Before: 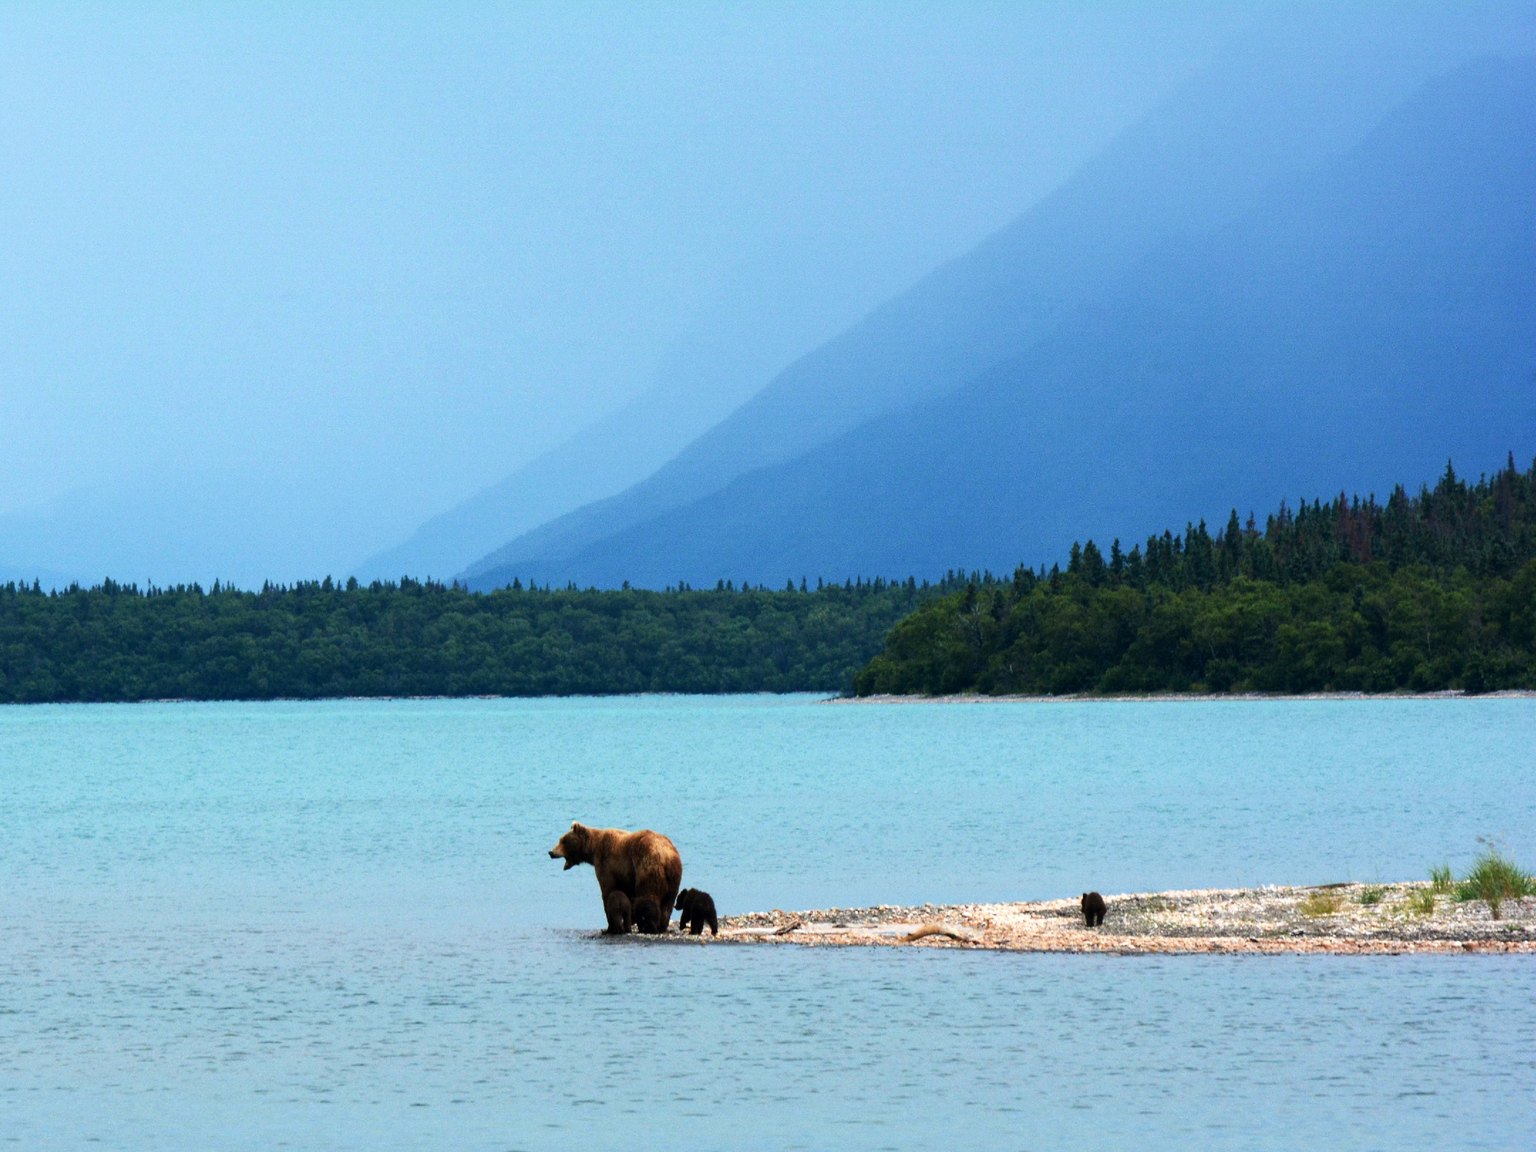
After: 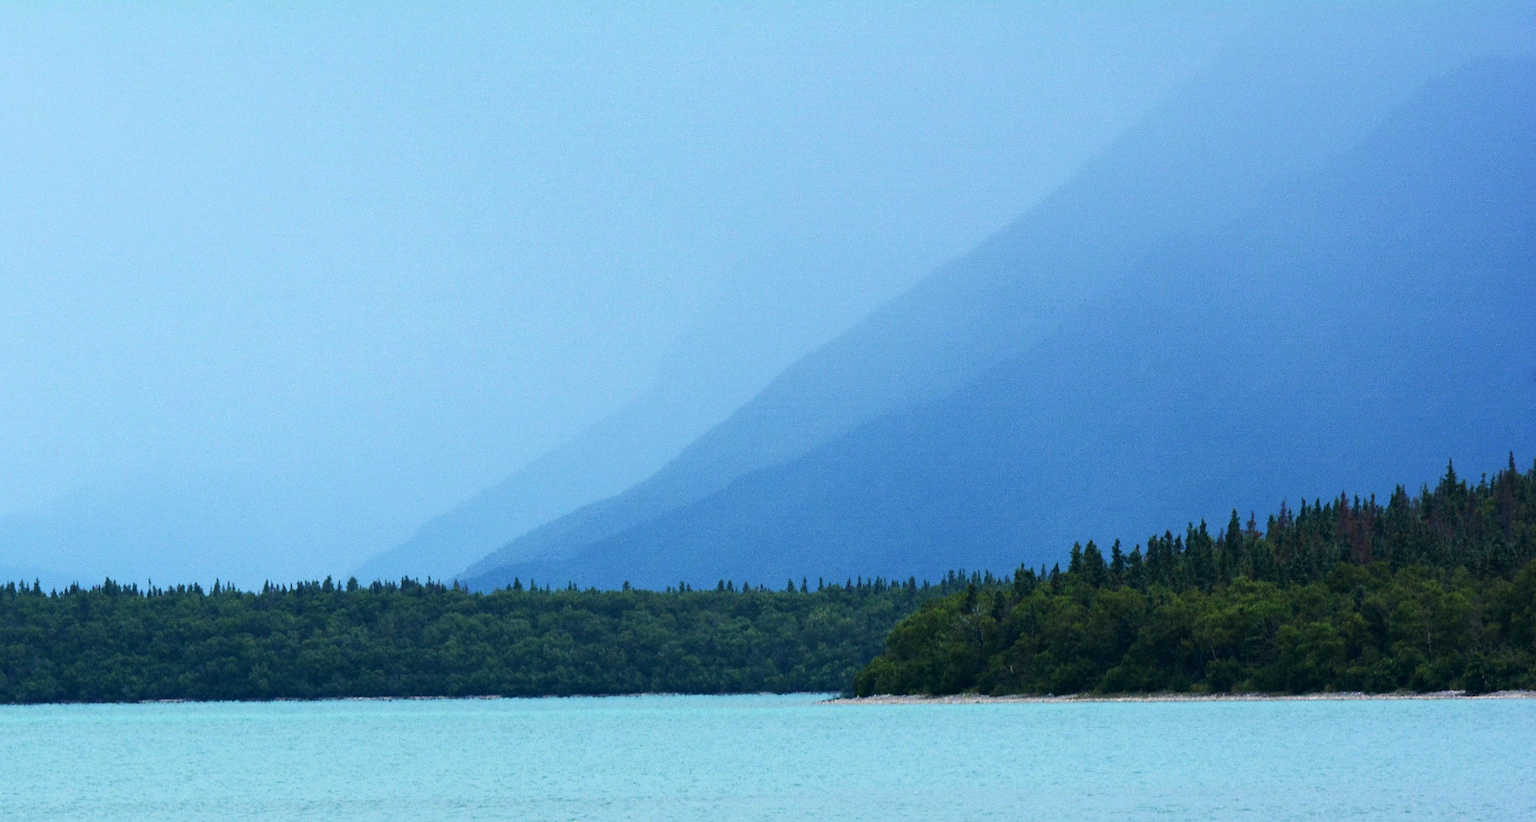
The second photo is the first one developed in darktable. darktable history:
crop: bottom 28.576%
sharpen: radius 1.559, amount 0.373, threshold 1.271
